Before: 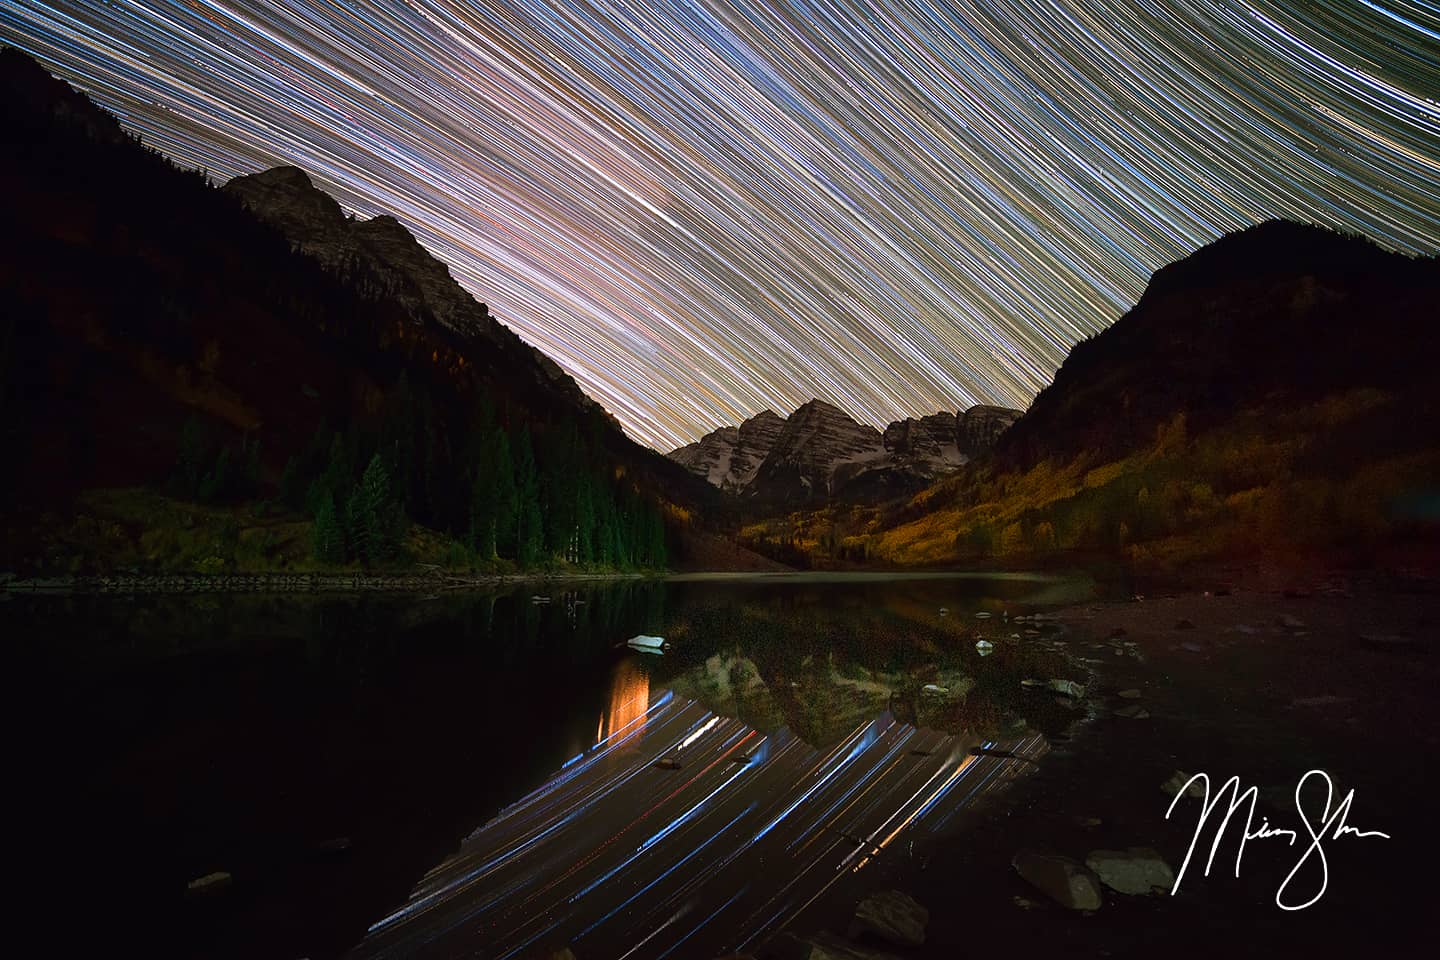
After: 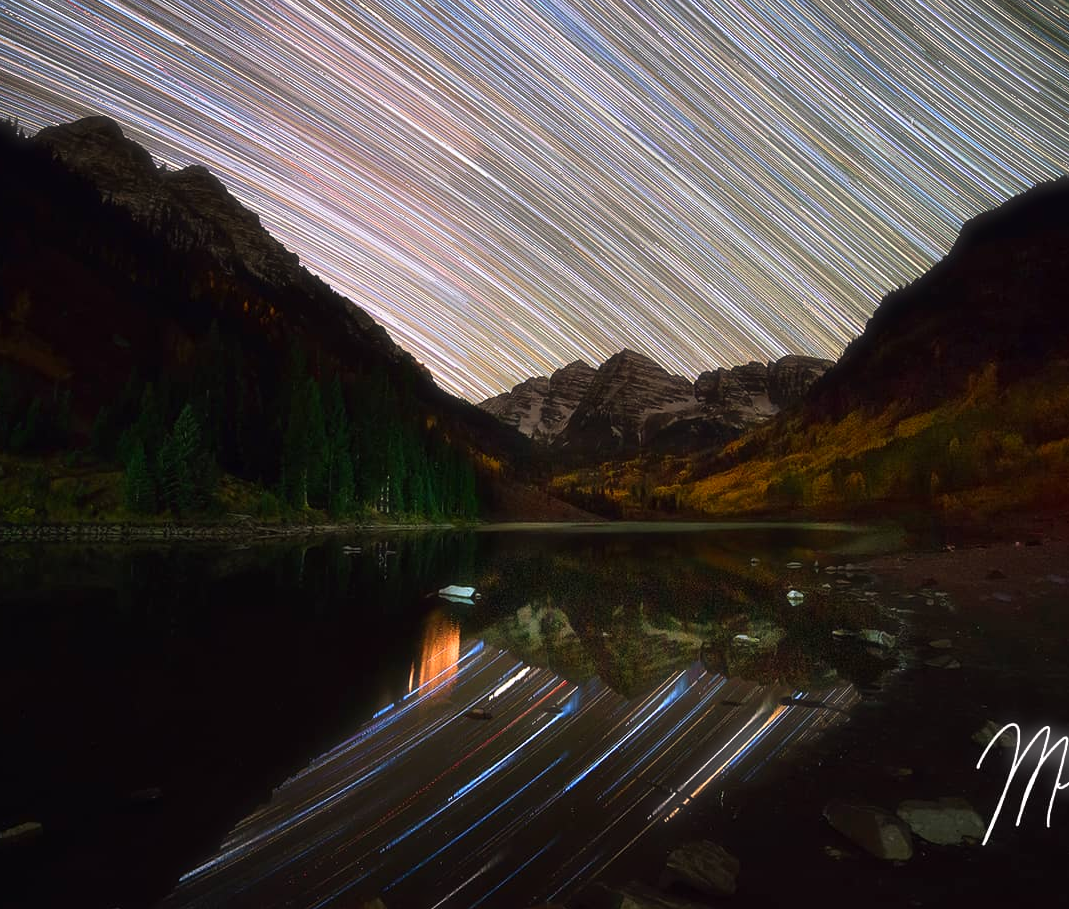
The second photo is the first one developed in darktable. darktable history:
haze removal: strength -0.1, adaptive false
contrast brightness saturation: contrast 0.1, brightness 0.03, saturation 0.09
crop and rotate: left 13.15%, top 5.251%, right 12.609%
